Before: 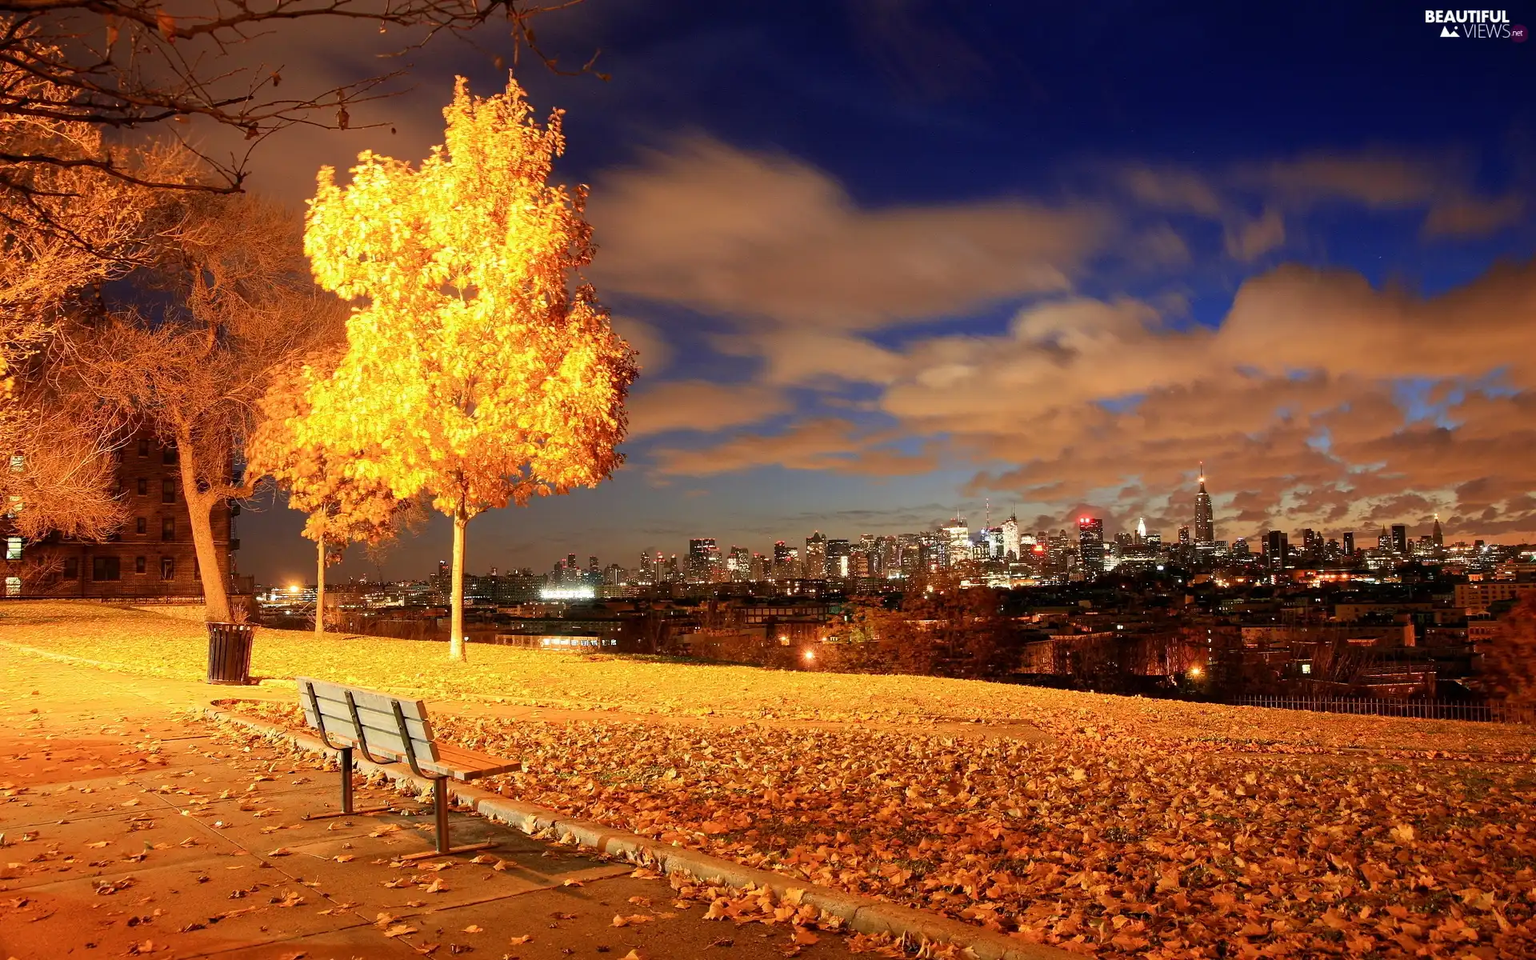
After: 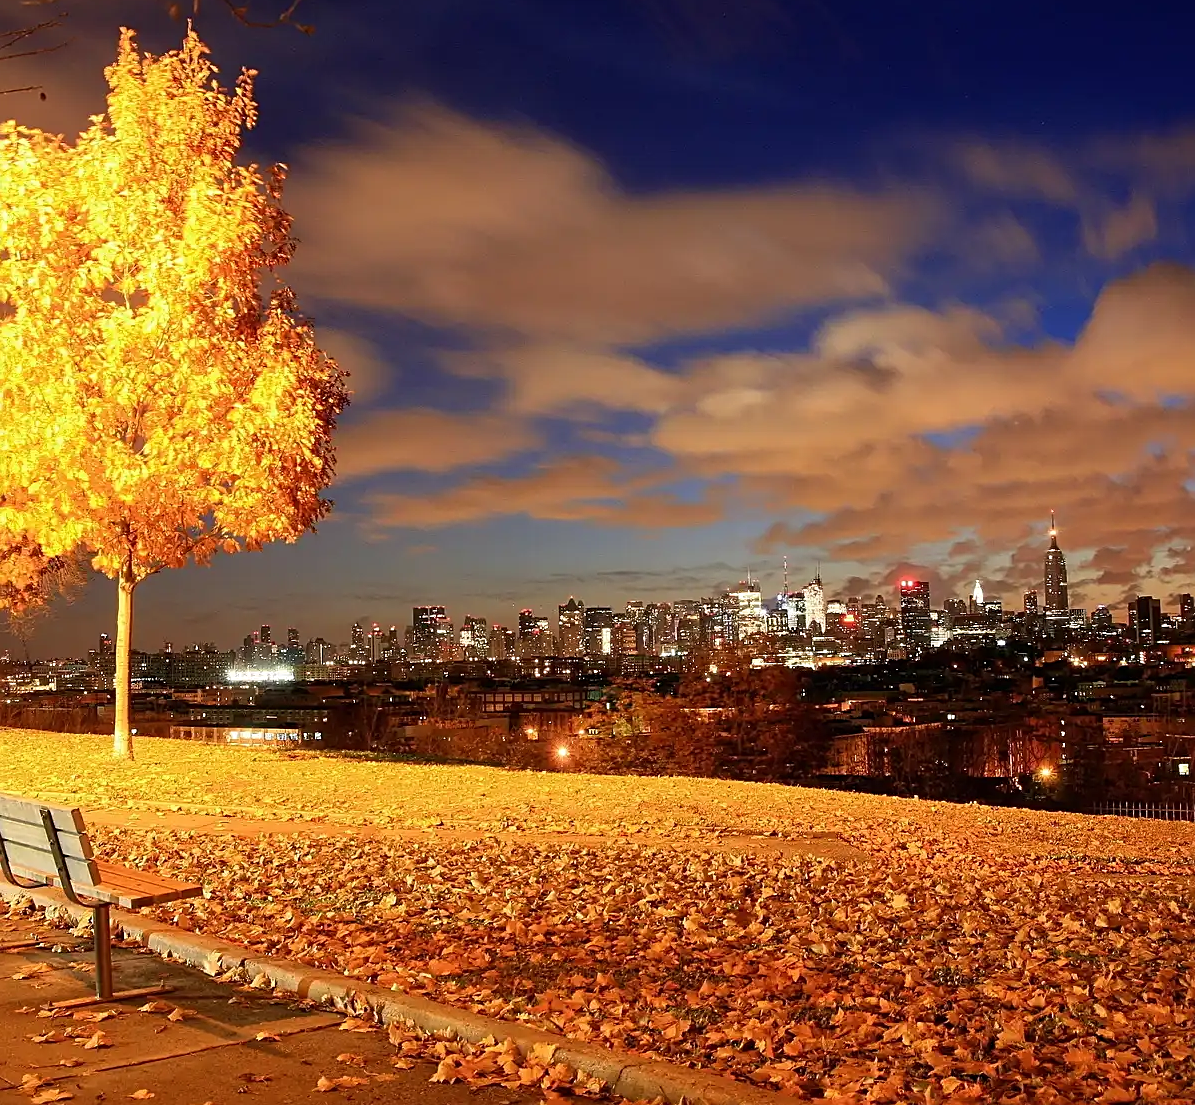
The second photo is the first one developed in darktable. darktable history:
crop and rotate: left 23.41%, top 5.626%, right 14.315%, bottom 2.275%
sharpen: on, module defaults
